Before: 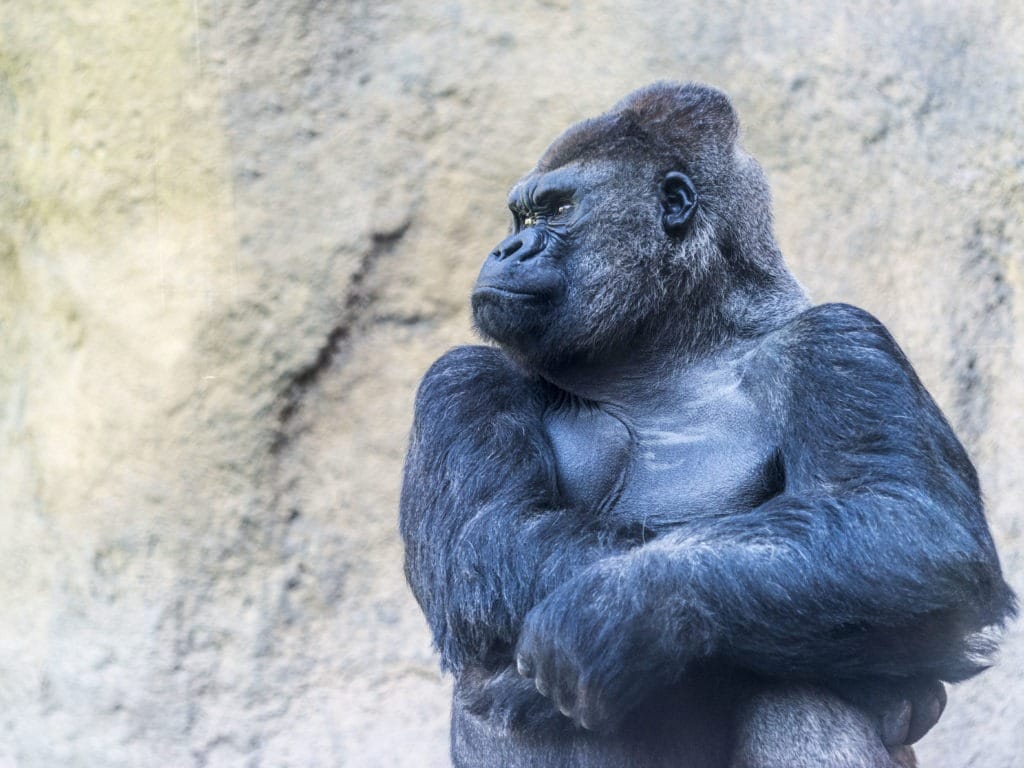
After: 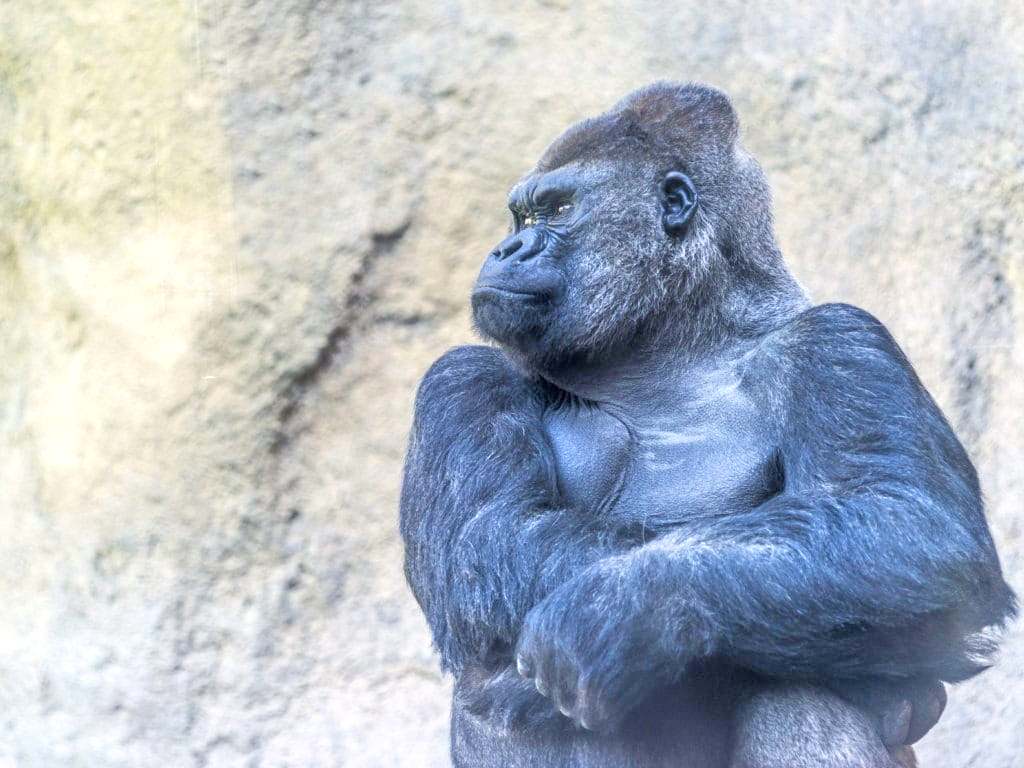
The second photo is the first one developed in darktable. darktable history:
exposure: exposure 0.236 EV, compensate highlight preservation false
tone equalizer: -7 EV 0.15 EV, -6 EV 0.6 EV, -5 EV 1.15 EV, -4 EV 1.33 EV, -3 EV 1.15 EV, -2 EV 0.6 EV, -1 EV 0.15 EV, mask exposure compensation -0.5 EV
